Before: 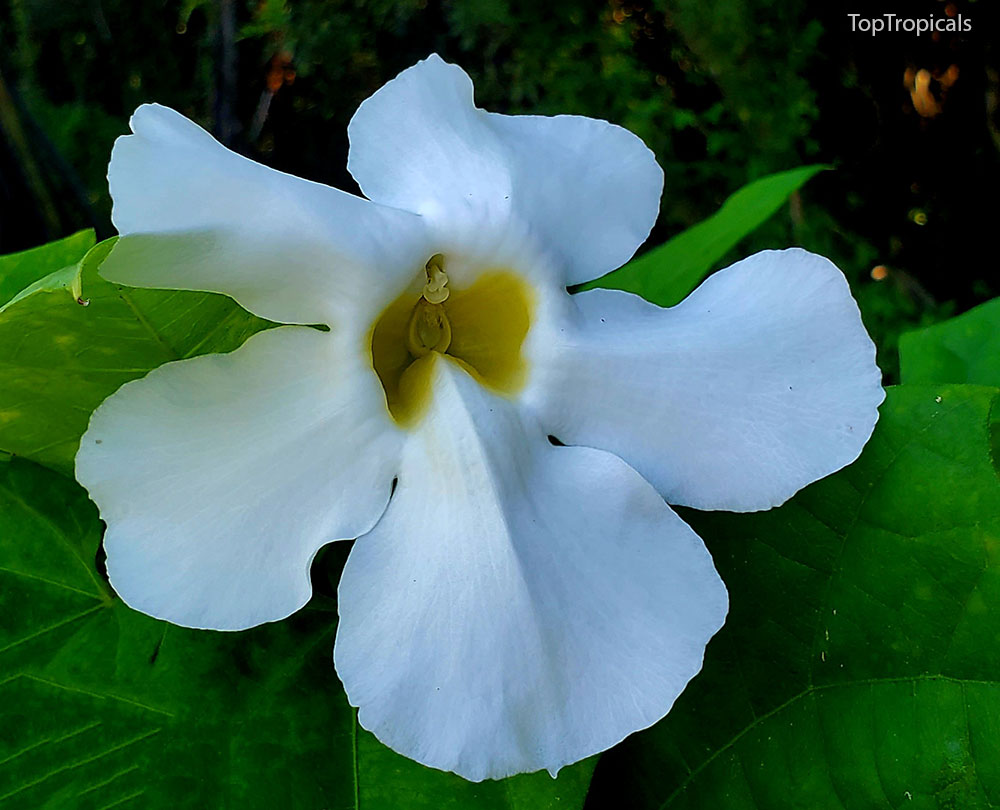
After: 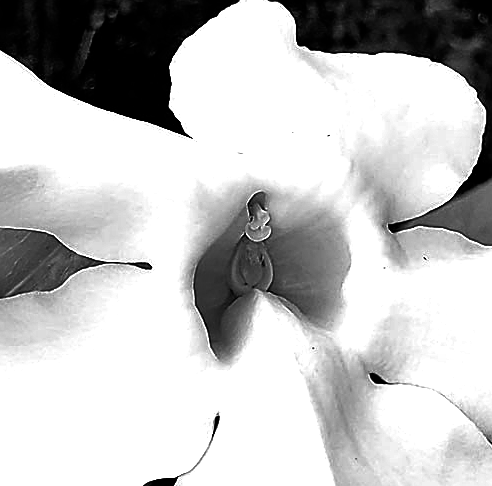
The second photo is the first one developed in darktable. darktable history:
exposure: black level correction 0, exposure 1.5 EV, compensate exposure bias true, compensate highlight preservation false
crop: left 17.835%, top 7.675%, right 32.881%, bottom 32.213%
sharpen: on, module defaults
tone equalizer: -8 EV 0.001 EV, -7 EV -0.004 EV, -6 EV 0.009 EV, -5 EV 0.032 EV, -4 EV 0.276 EV, -3 EV 0.644 EV, -2 EV 0.584 EV, -1 EV 0.187 EV, +0 EV 0.024 EV
contrast brightness saturation: contrast -0.03, brightness -0.59, saturation -1
